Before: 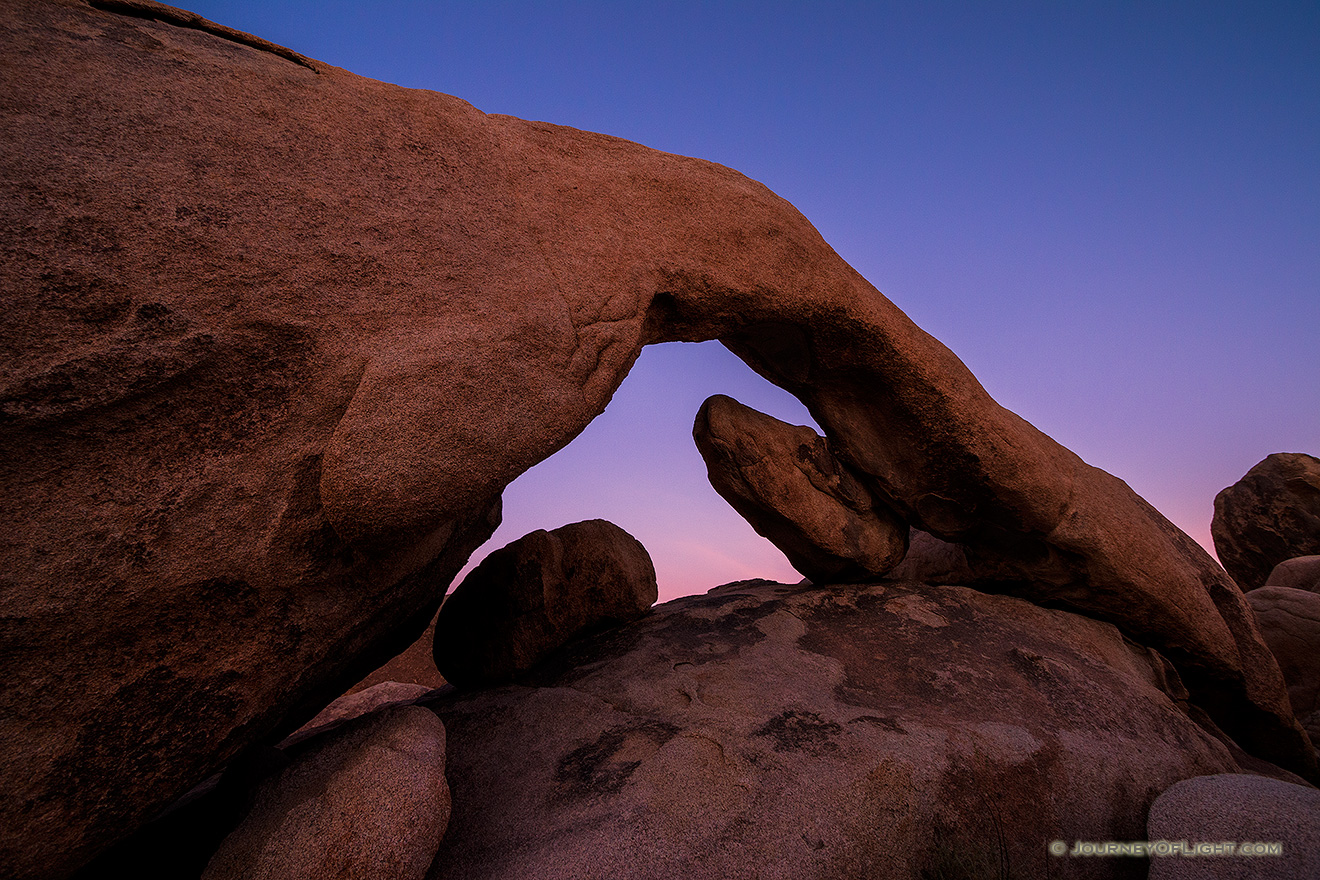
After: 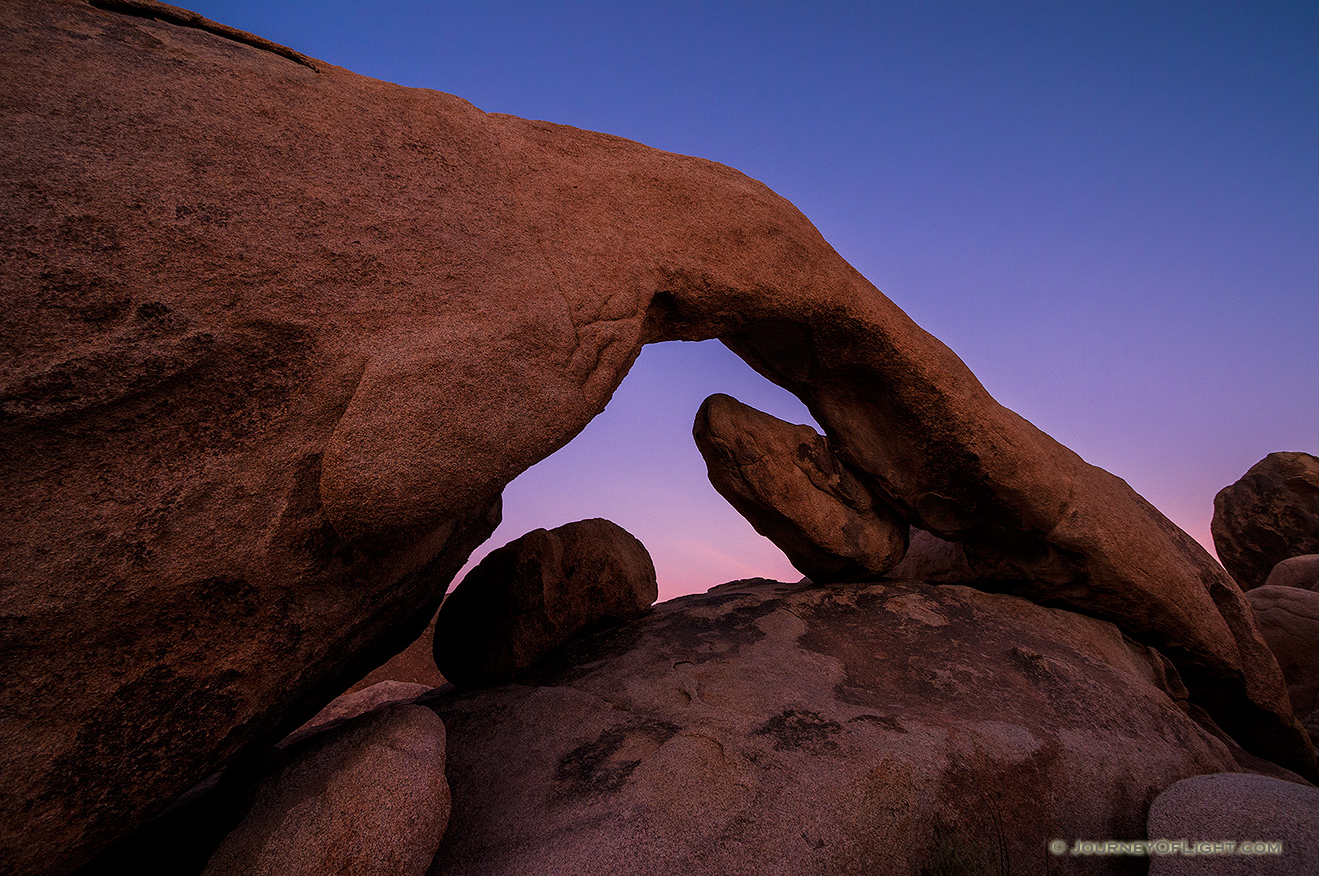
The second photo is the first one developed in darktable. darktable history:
tone equalizer: -7 EV 0.2 EV, -6 EV 0.151 EV, -5 EV 0.104 EV, -4 EV 0.033 EV, -2 EV -0.035 EV, -1 EV -0.043 EV, +0 EV -0.075 EV
crop: top 0.188%, bottom 0.205%
